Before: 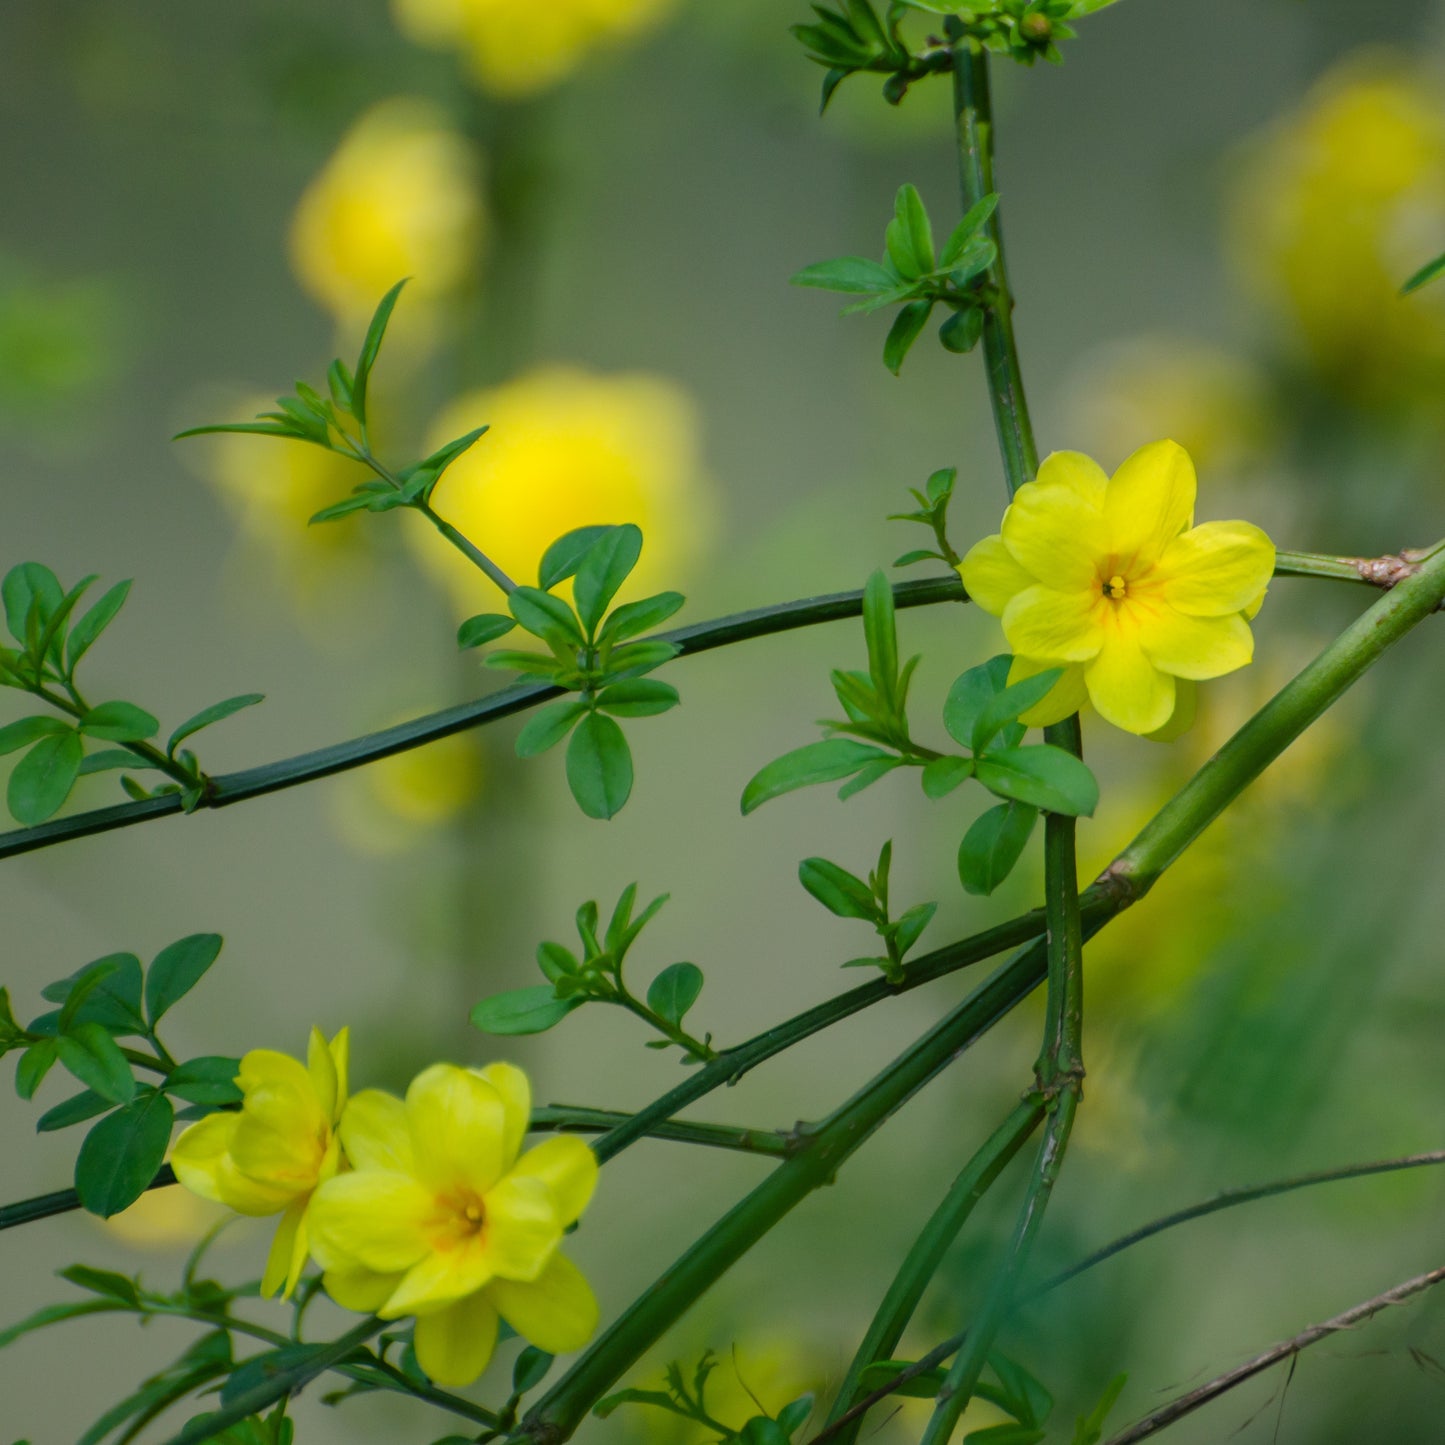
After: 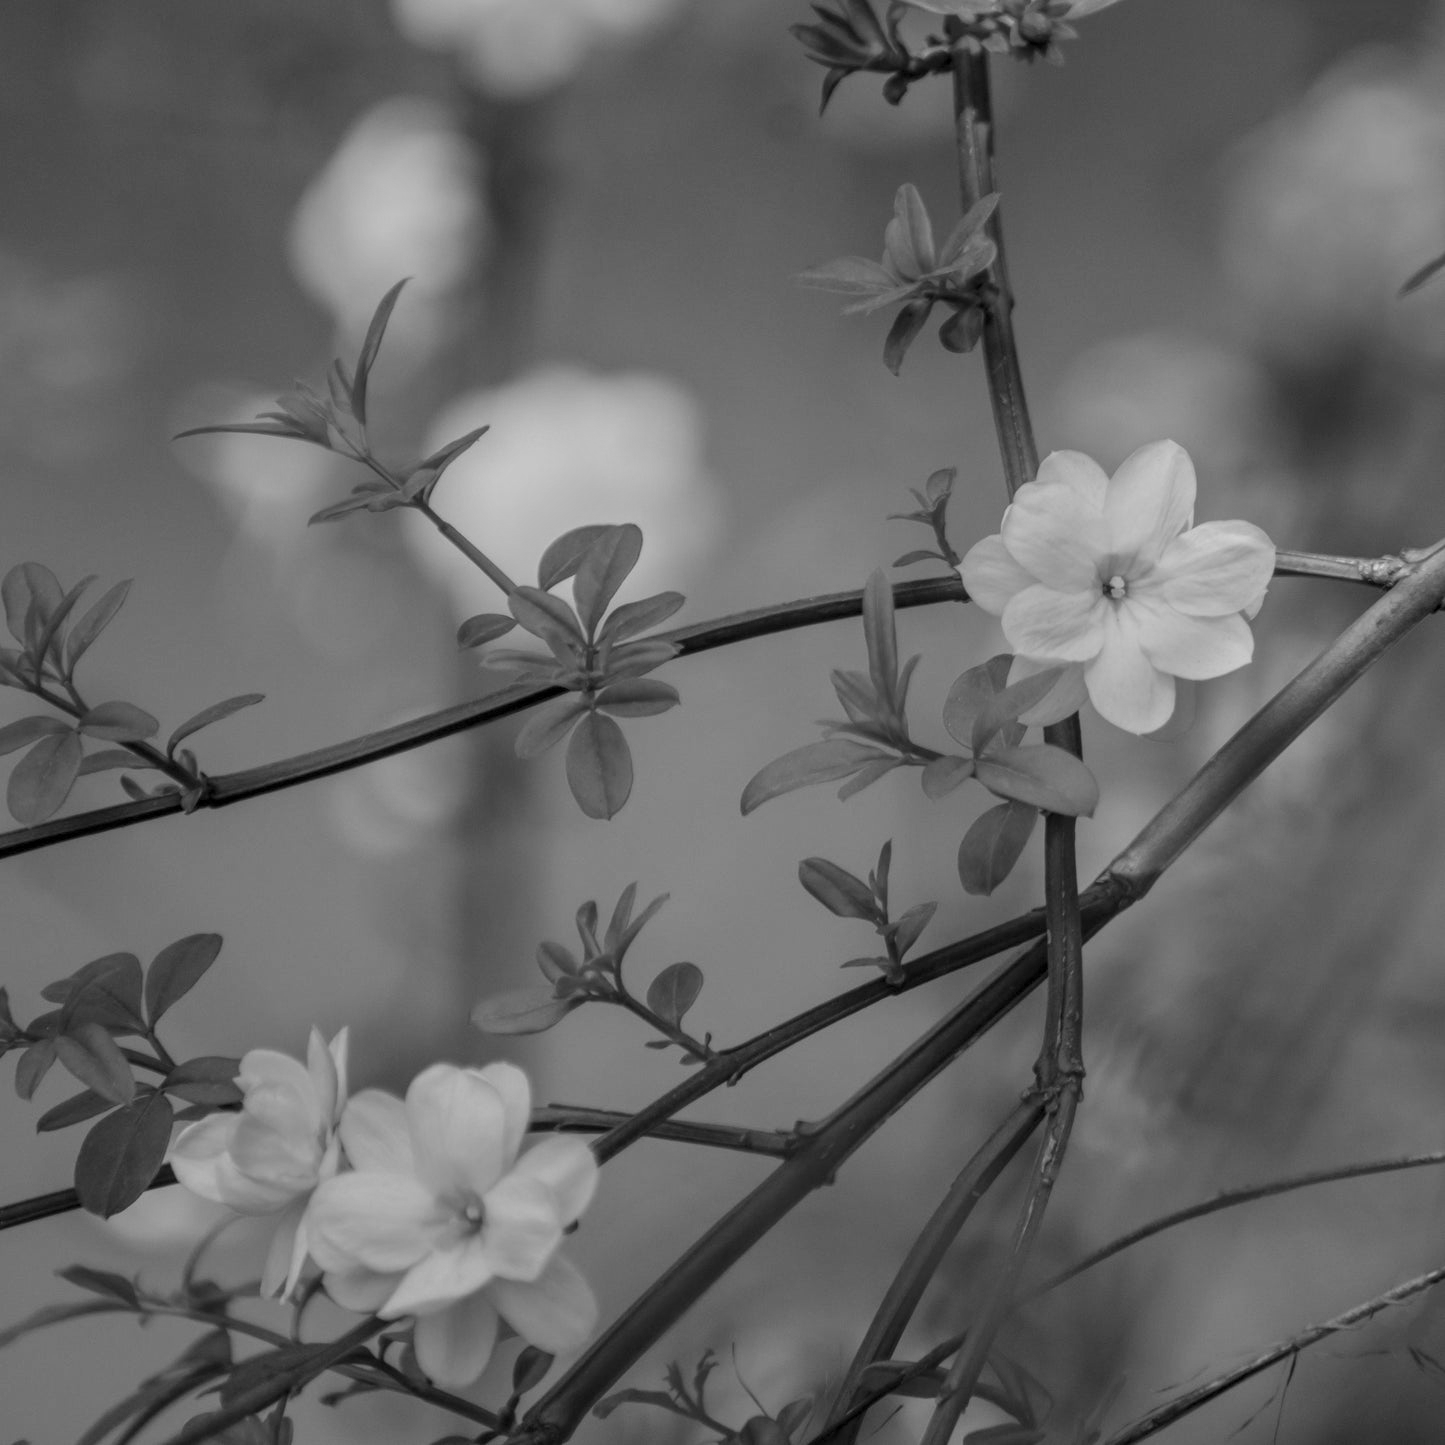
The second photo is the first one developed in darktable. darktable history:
monochrome: a 14.95, b -89.96
local contrast: on, module defaults
